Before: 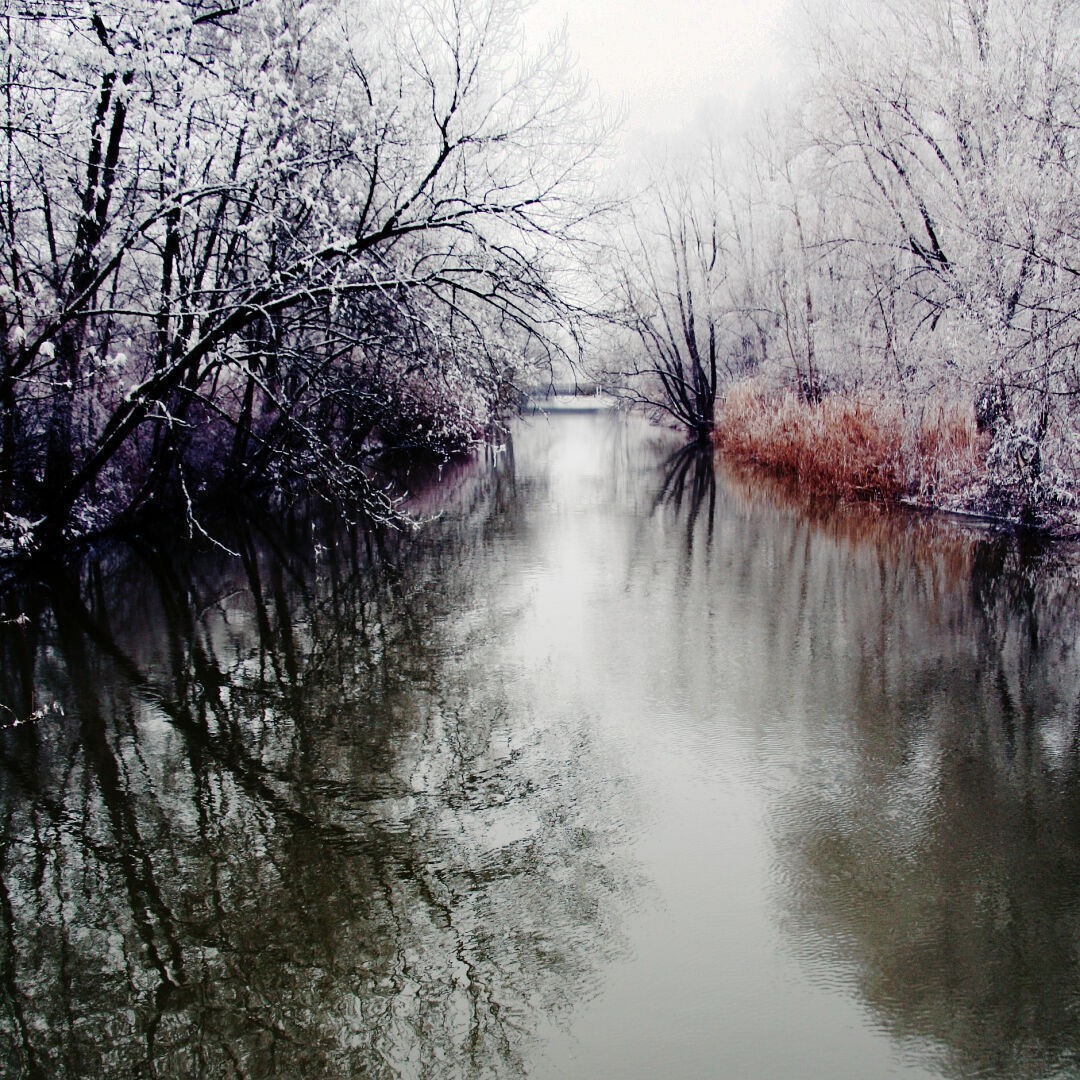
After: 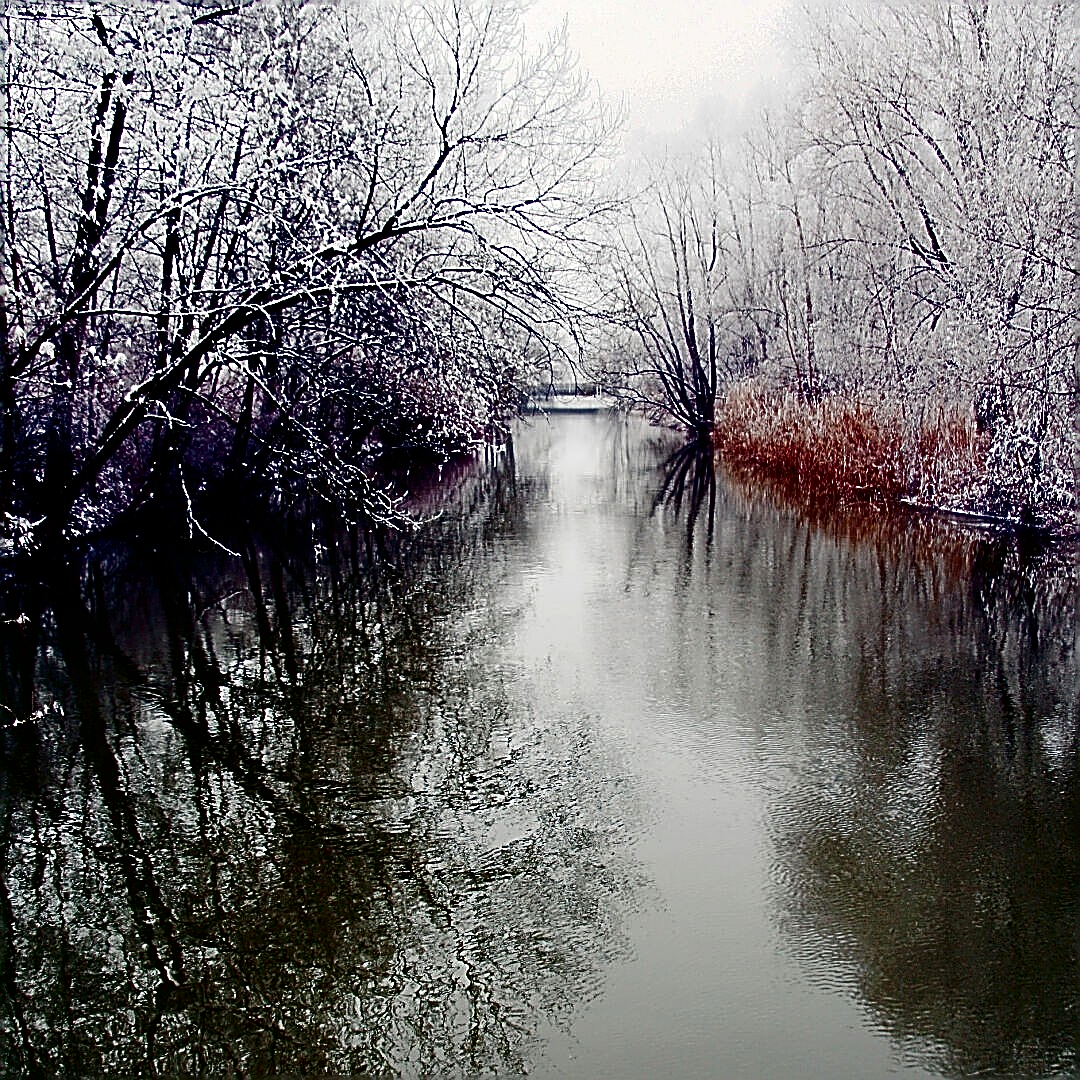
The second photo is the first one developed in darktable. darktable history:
sharpen: amount 1.994
contrast brightness saturation: contrast 0.127, brightness -0.238, saturation 0.136
